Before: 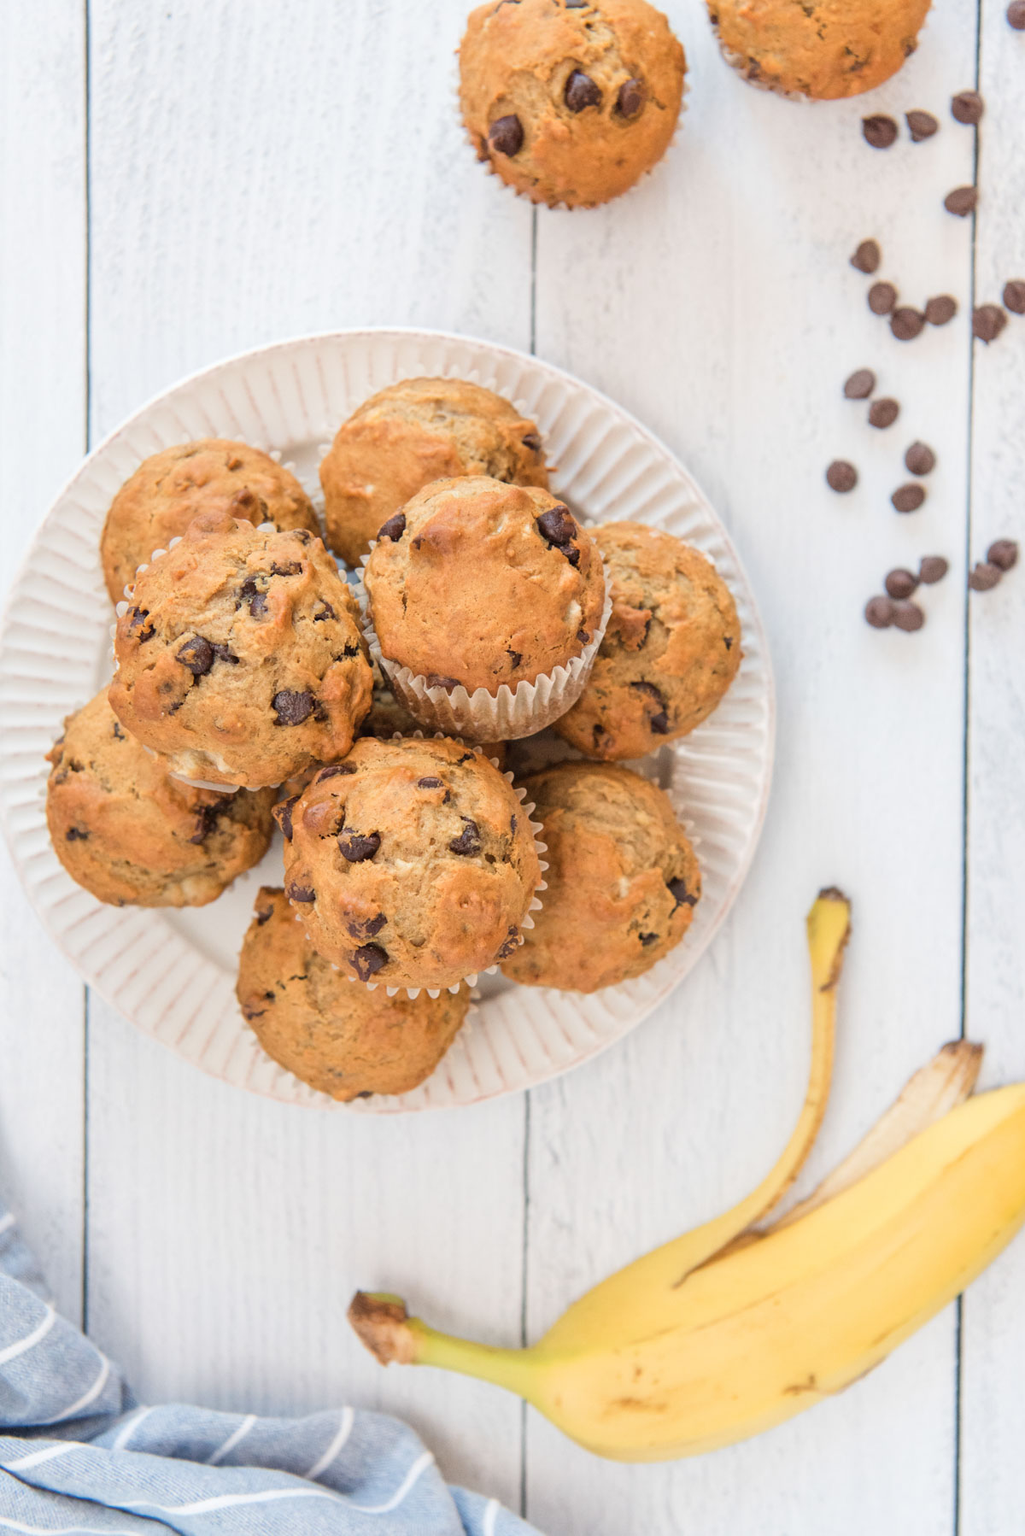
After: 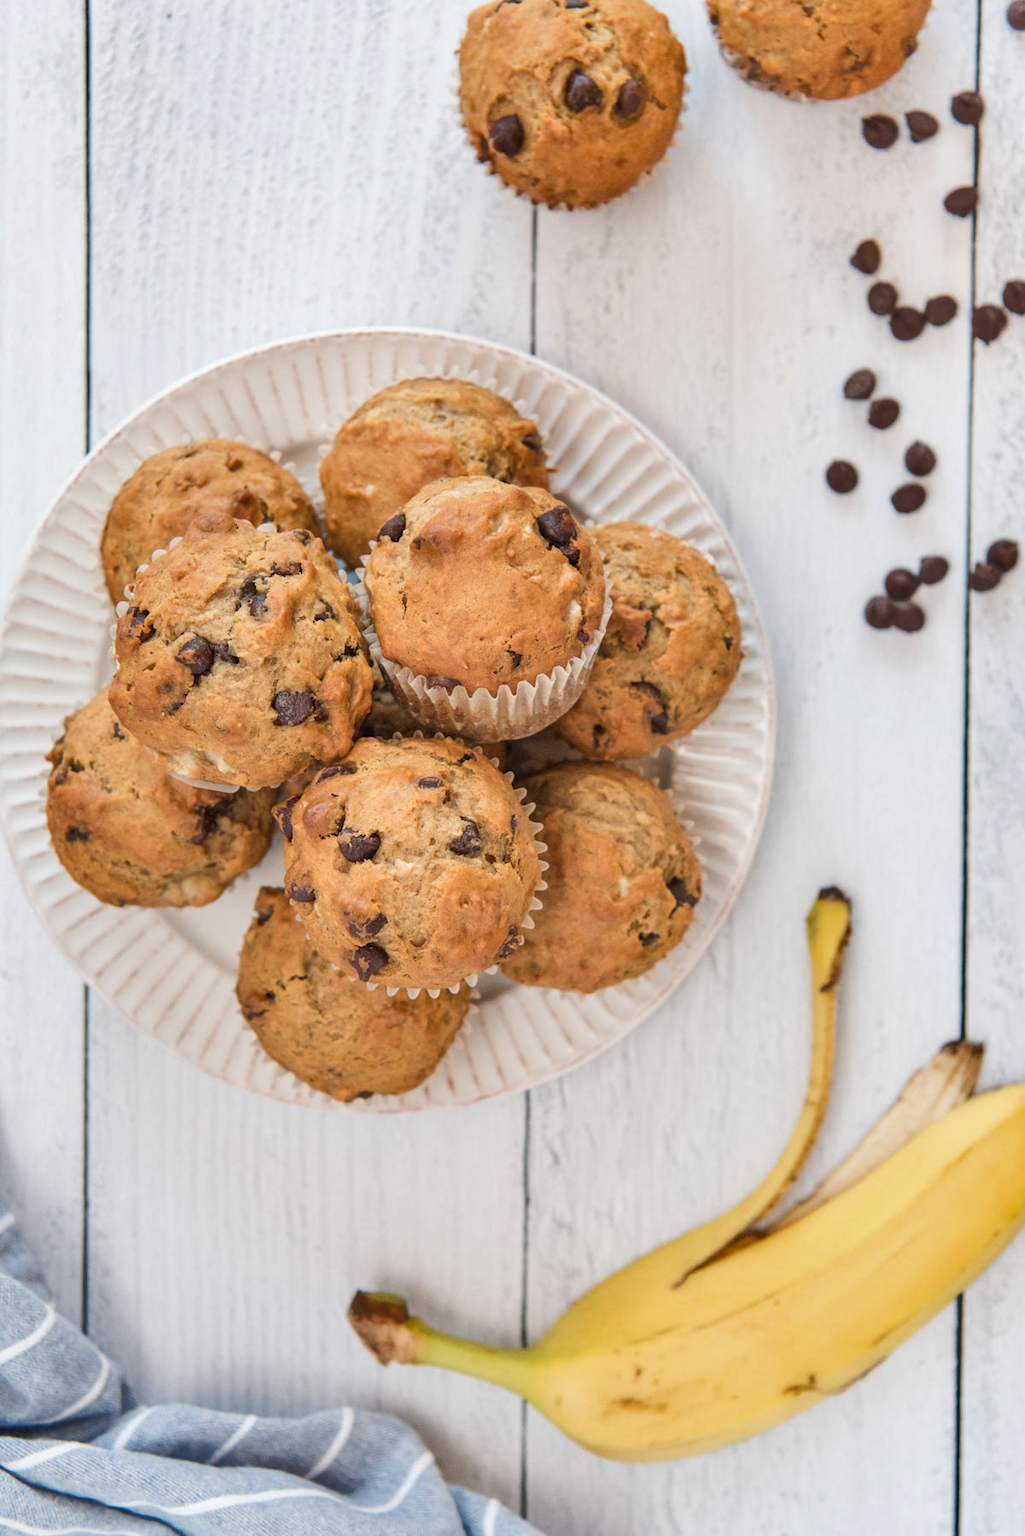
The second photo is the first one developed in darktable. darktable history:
contrast brightness saturation: saturation -0.06
shadows and highlights: shadows 53.02, soften with gaussian
